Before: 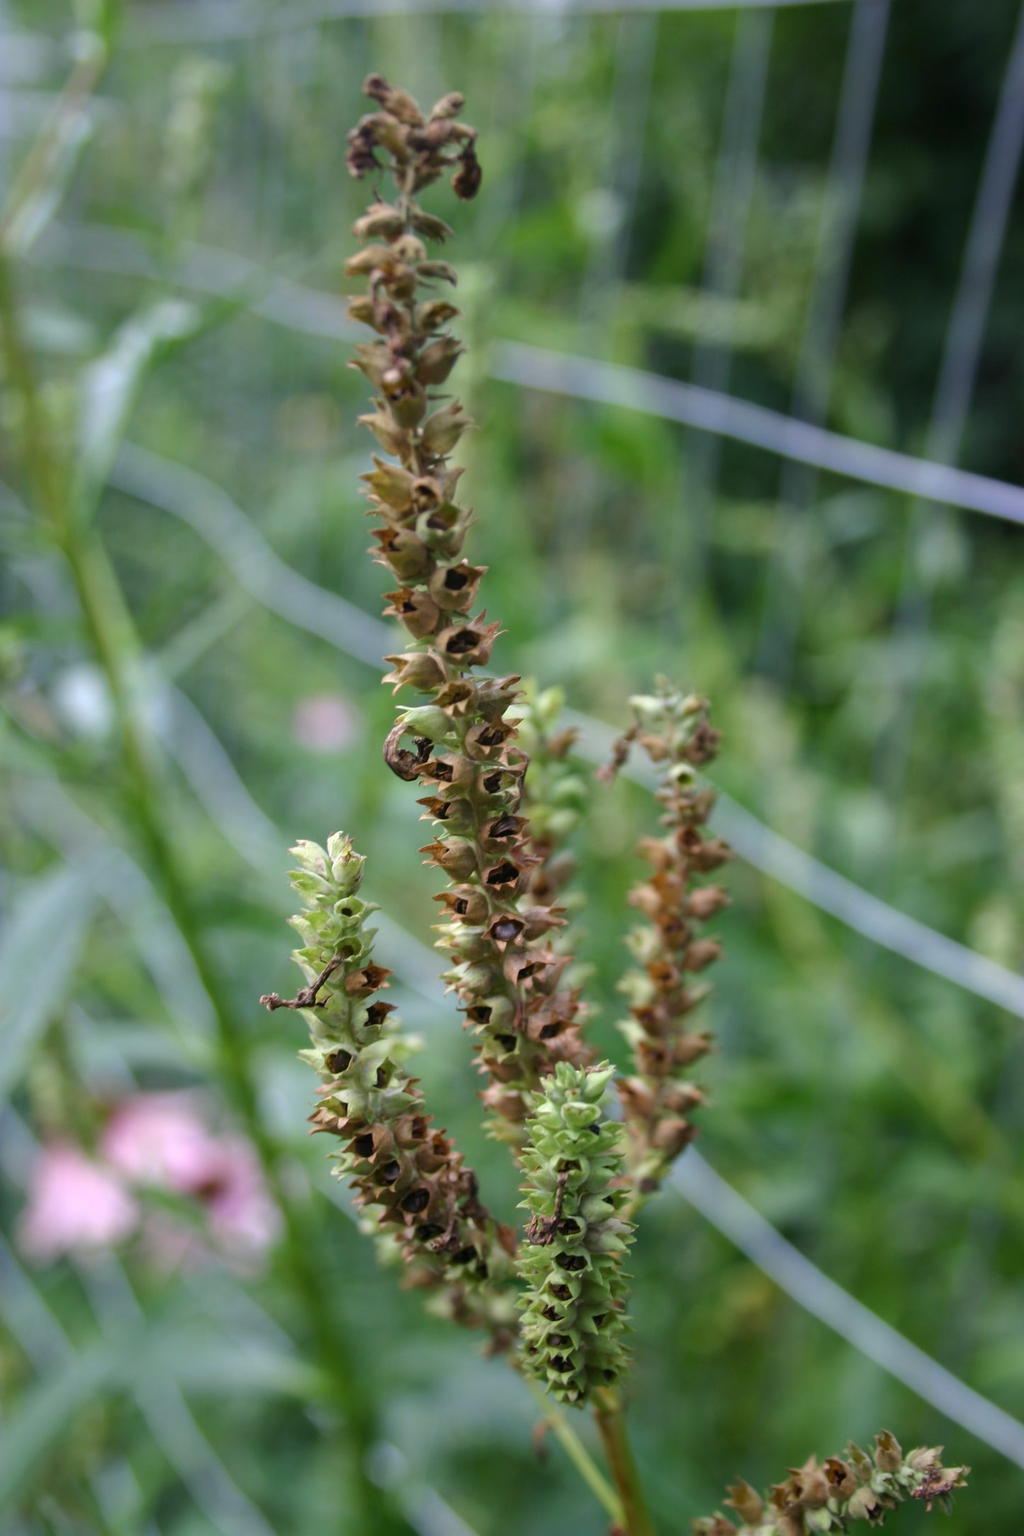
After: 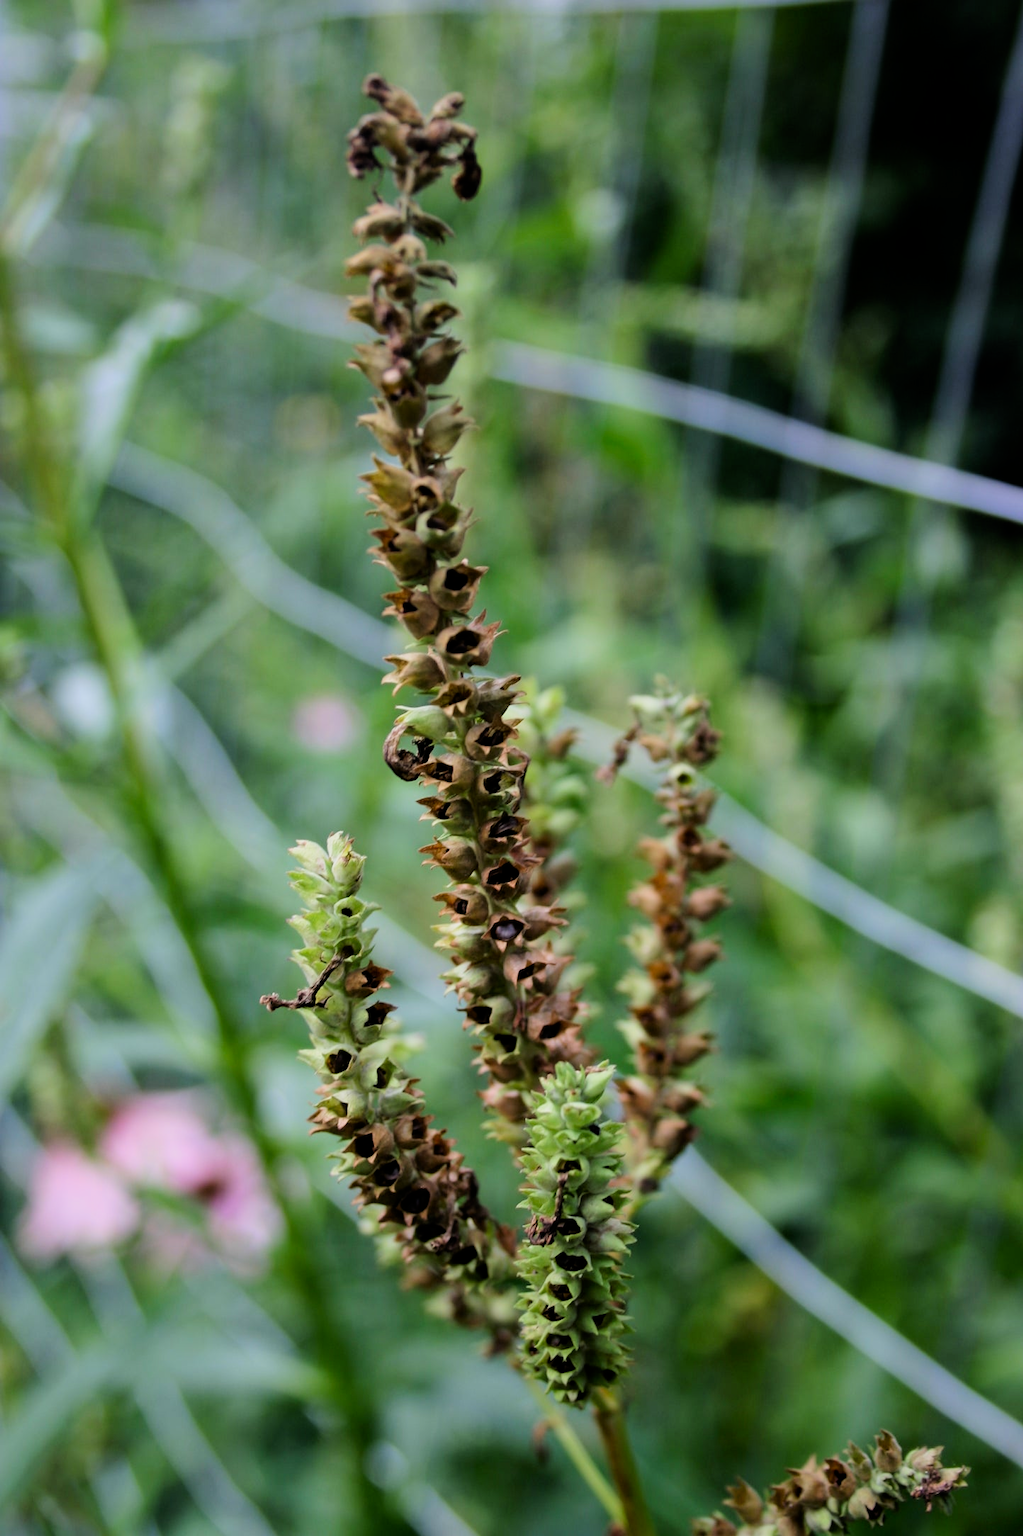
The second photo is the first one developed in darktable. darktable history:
contrast brightness saturation: contrast 0.08, saturation 0.2
filmic rgb: black relative exposure -5 EV, hardness 2.88, contrast 1.3
